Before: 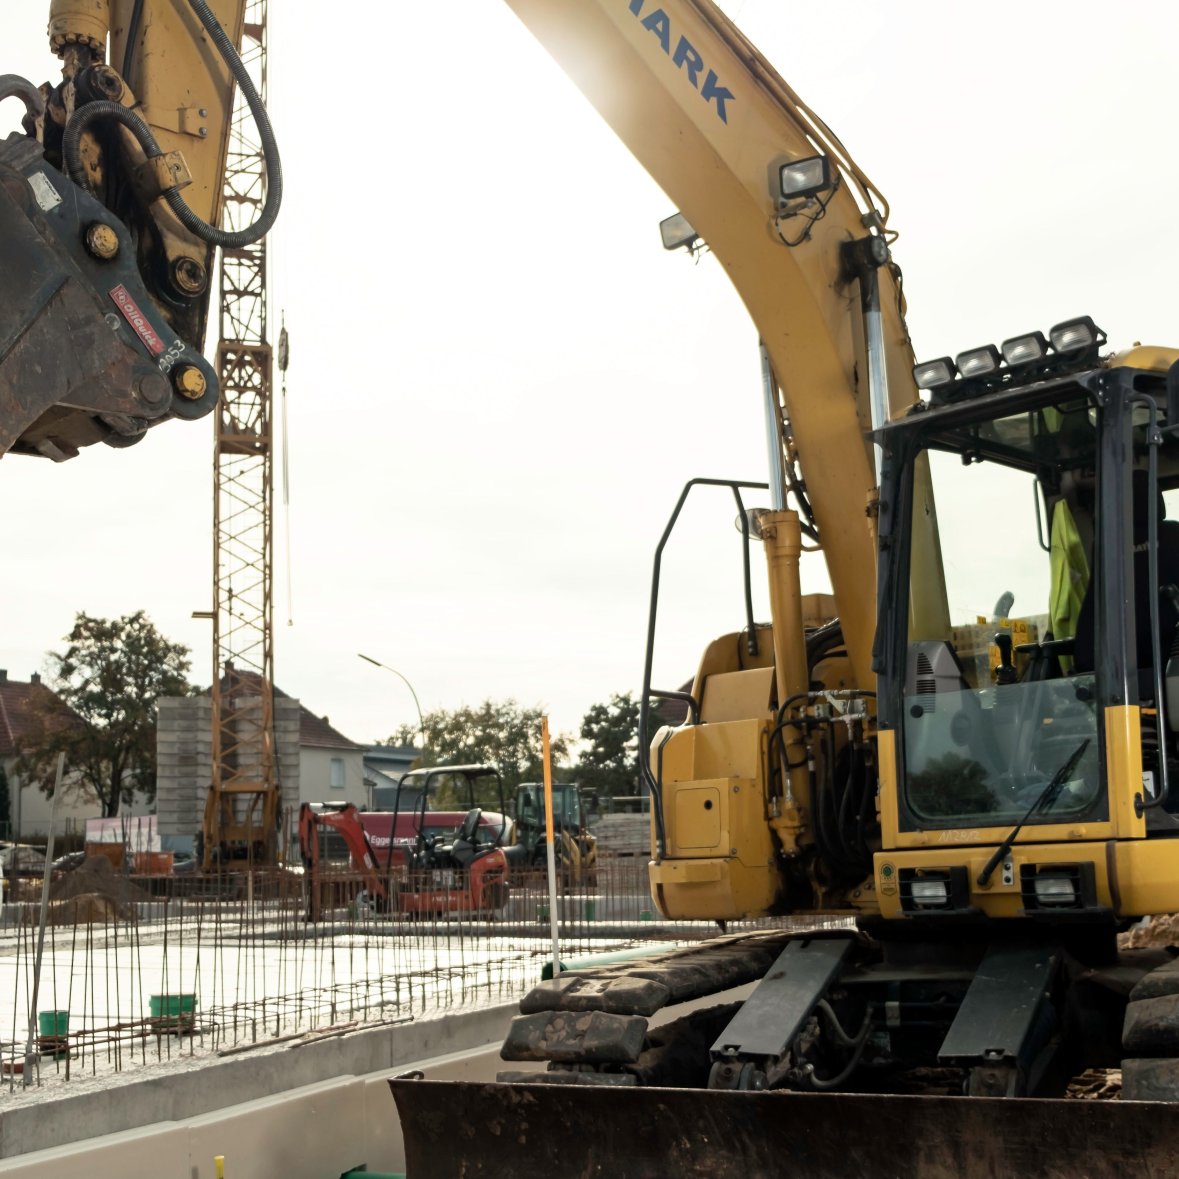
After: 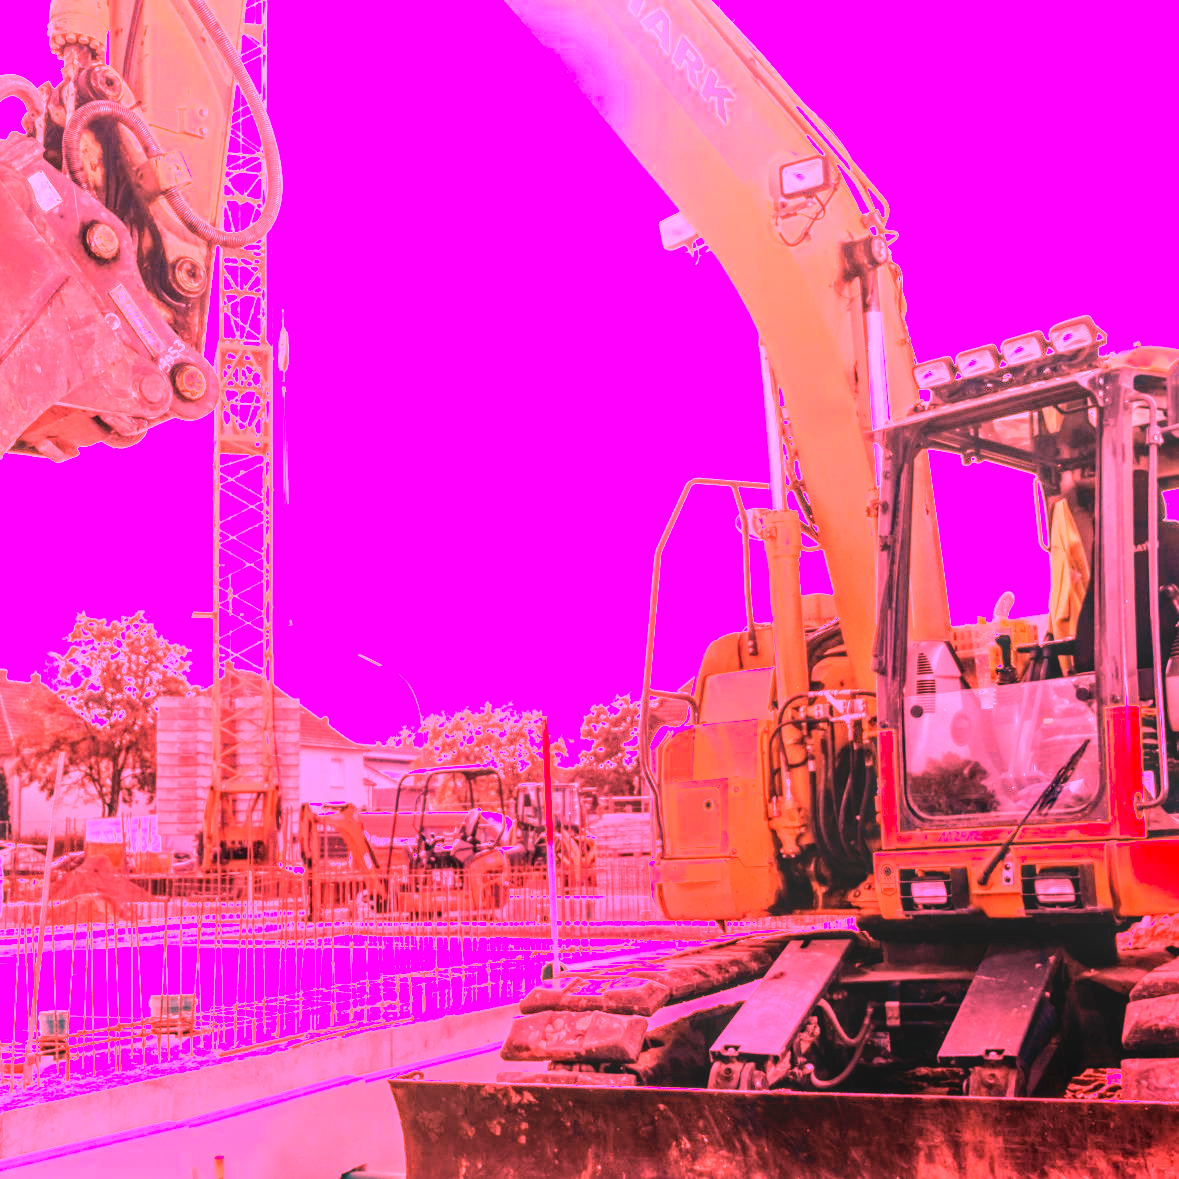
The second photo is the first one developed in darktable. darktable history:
color balance: on, module defaults
local contrast: detail 130%
contrast brightness saturation: contrast 0.1, brightness 0.02, saturation 0.02
white balance: red 4.26, blue 1.802
